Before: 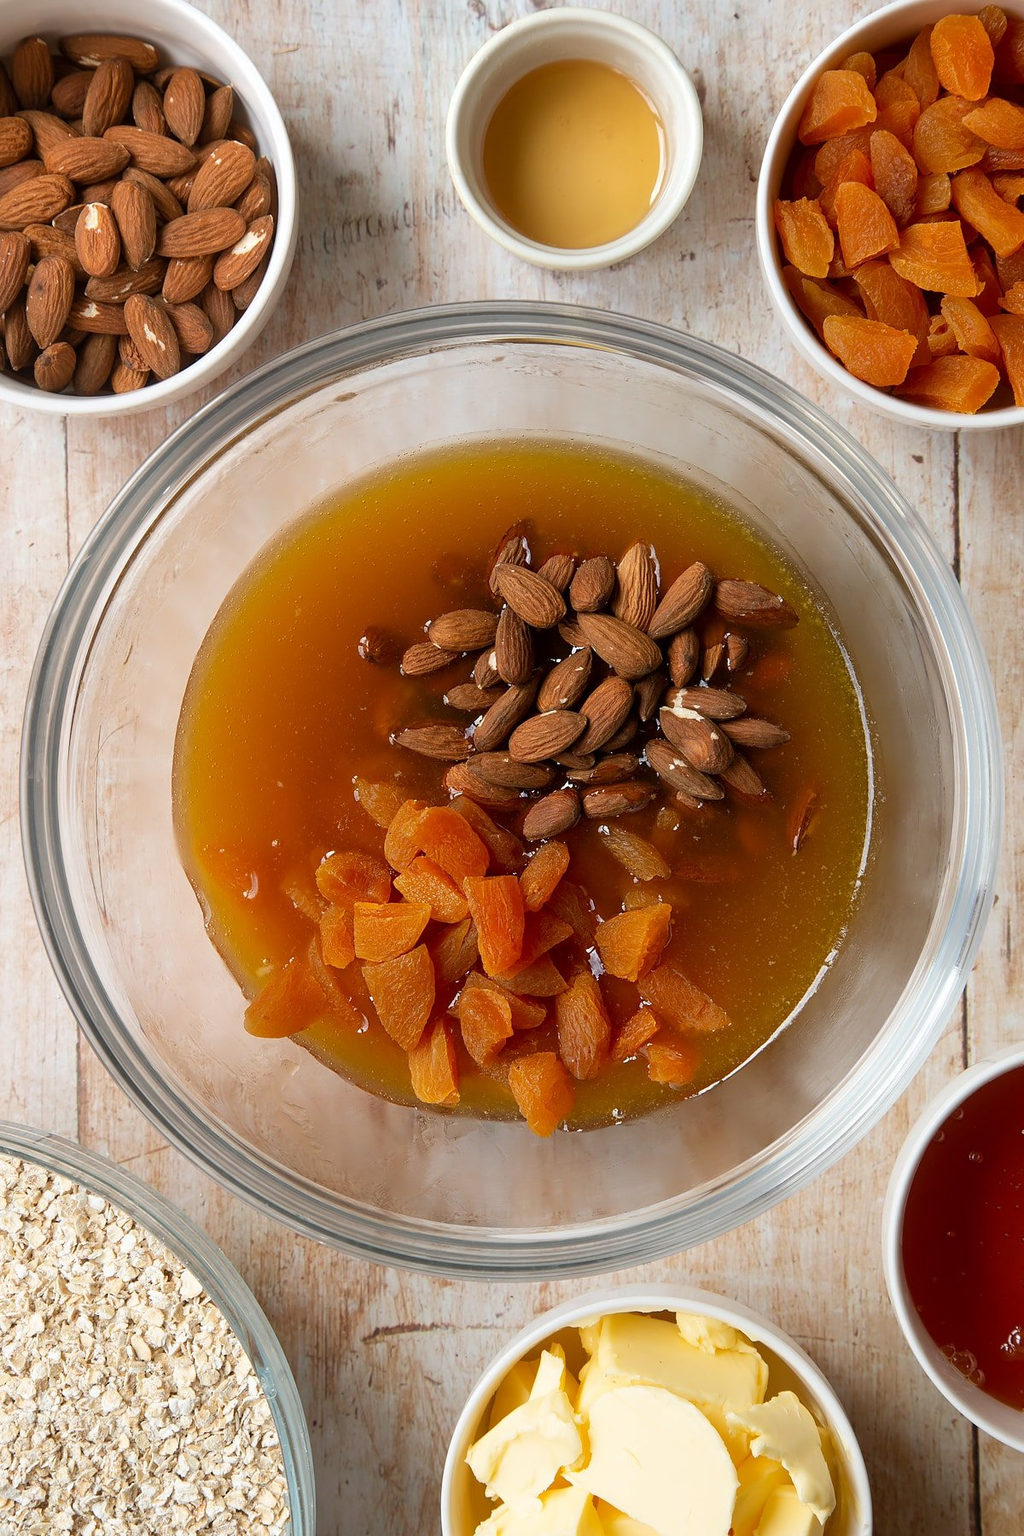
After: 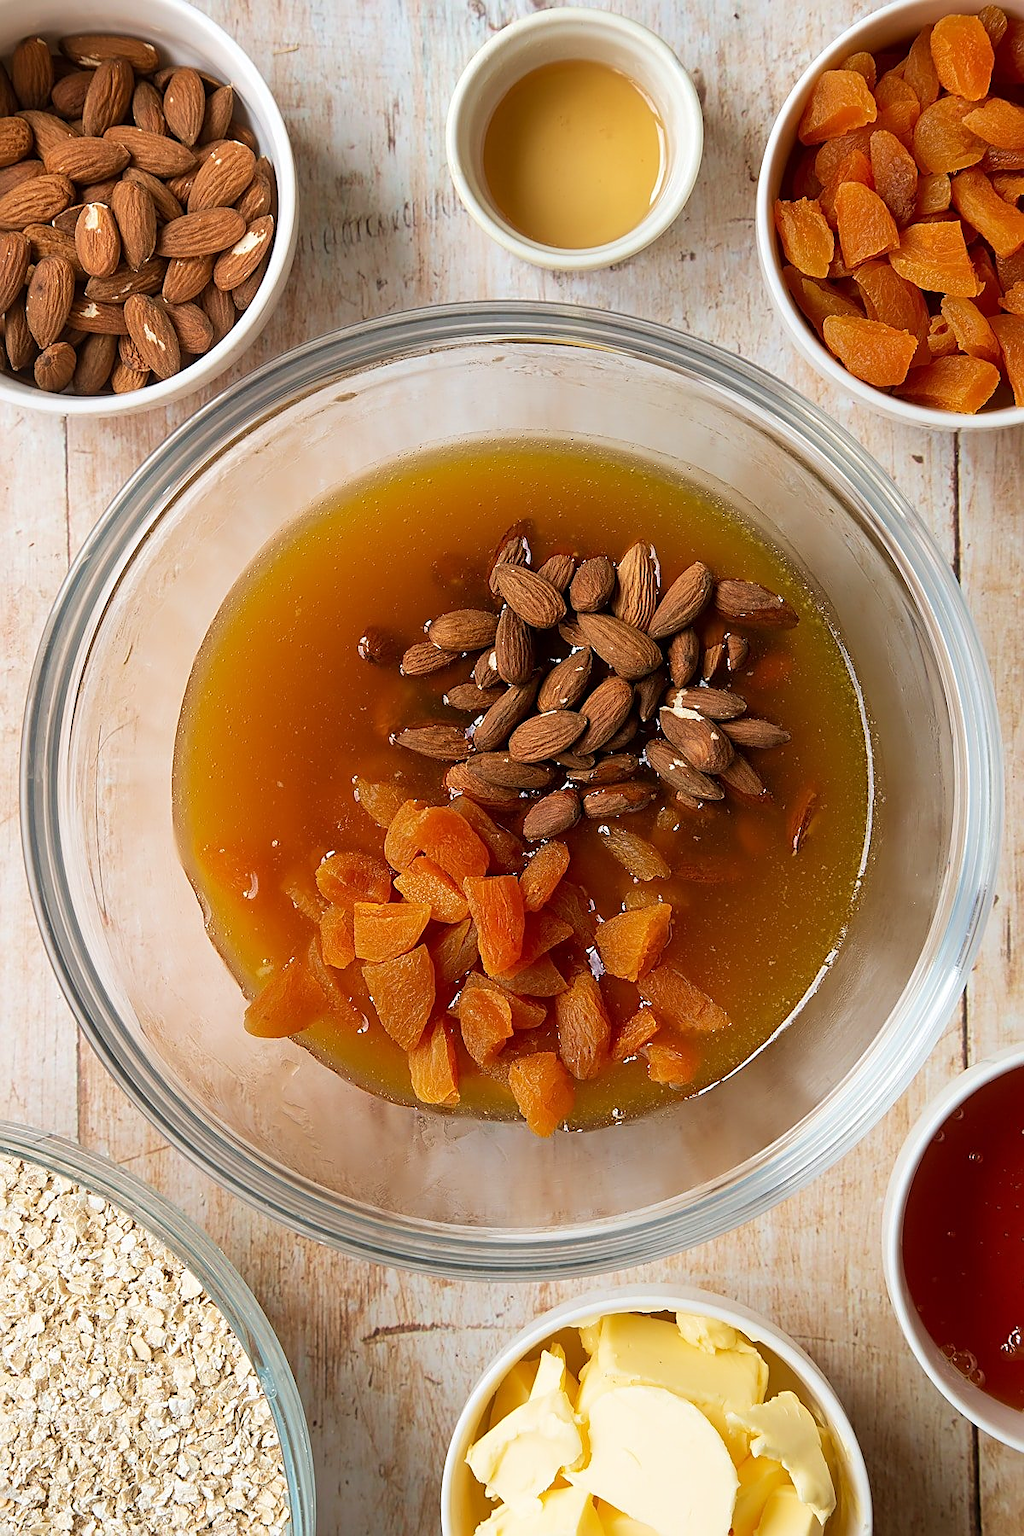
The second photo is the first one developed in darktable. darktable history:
base curve: curves: ch0 [(0, 0) (0.472, 0.508) (1, 1)], preserve colors none
sharpen: on, module defaults
velvia: on, module defaults
